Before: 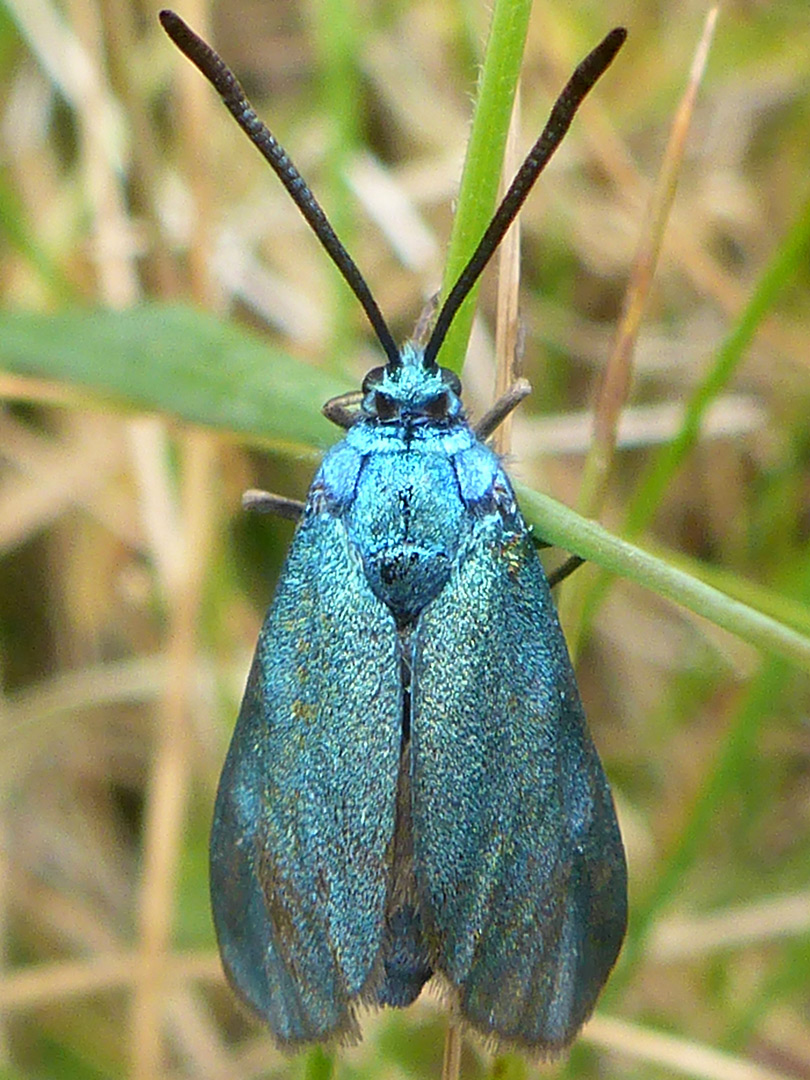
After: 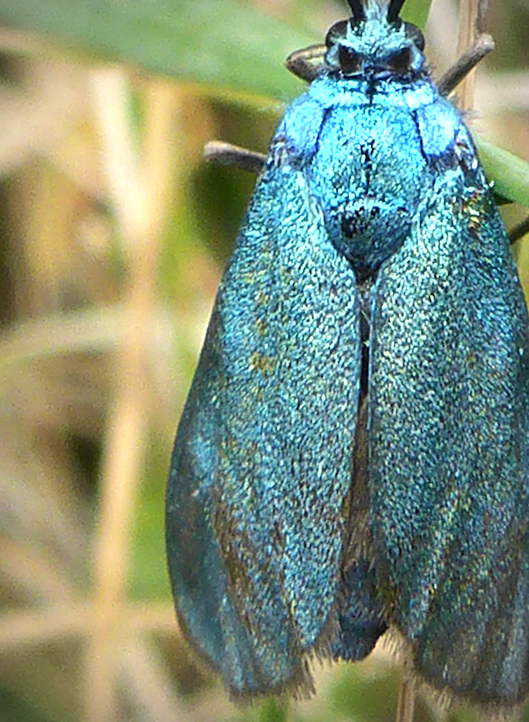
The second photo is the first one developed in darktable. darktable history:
tone equalizer: -8 EV -0.42 EV, -7 EV -0.382 EV, -6 EV -0.312 EV, -5 EV -0.191 EV, -3 EV 0.228 EV, -2 EV 0.315 EV, -1 EV 0.41 EV, +0 EV 0.409 EV, edges refinement/feathering 500, mask exposure compensation -1.57 EV, preserve details no
crop and rotate: angle -0.883°, left 3.911%, top 31.689%, right 29.361%
vignetting: unbound false
